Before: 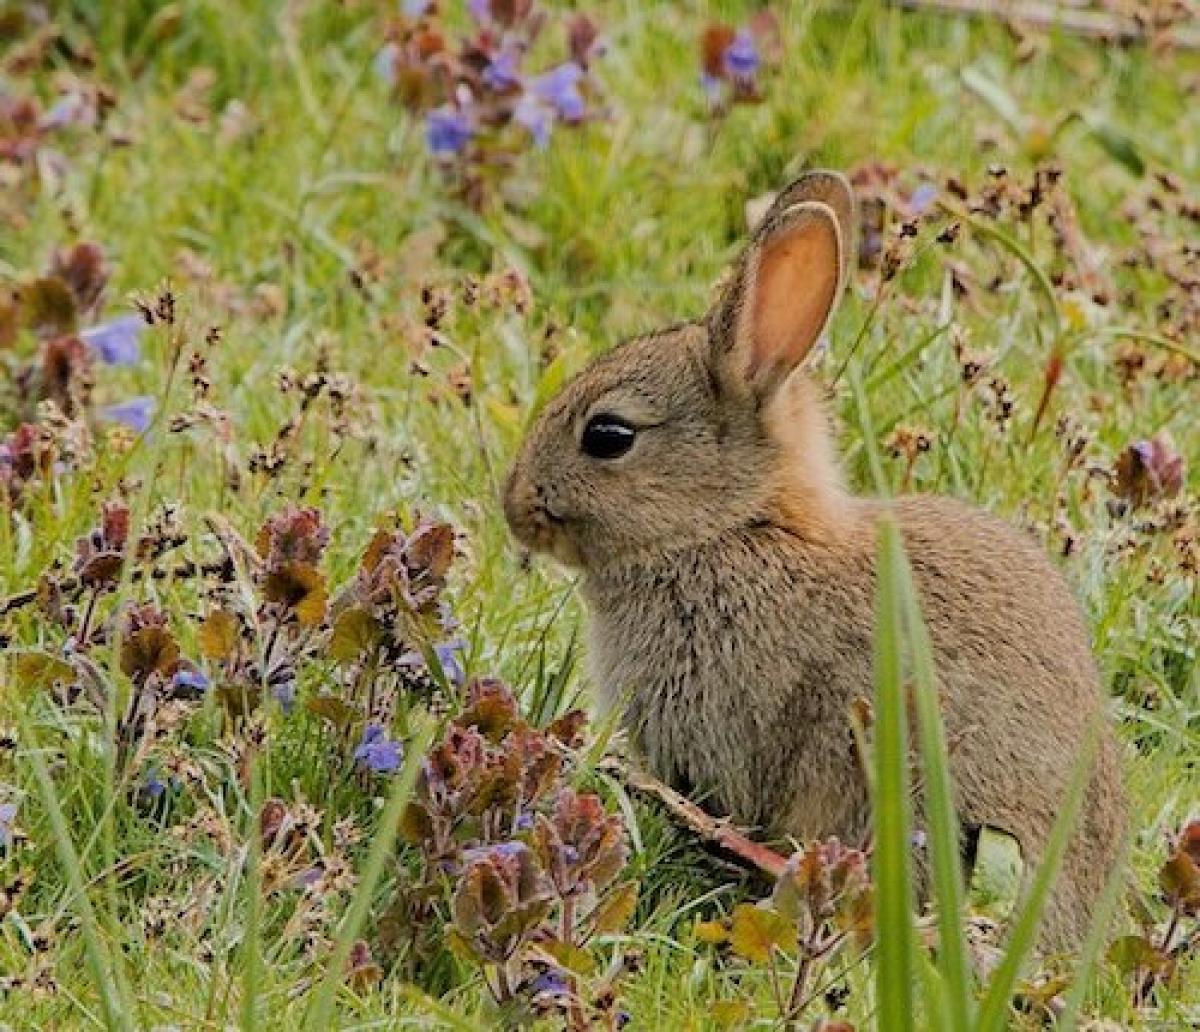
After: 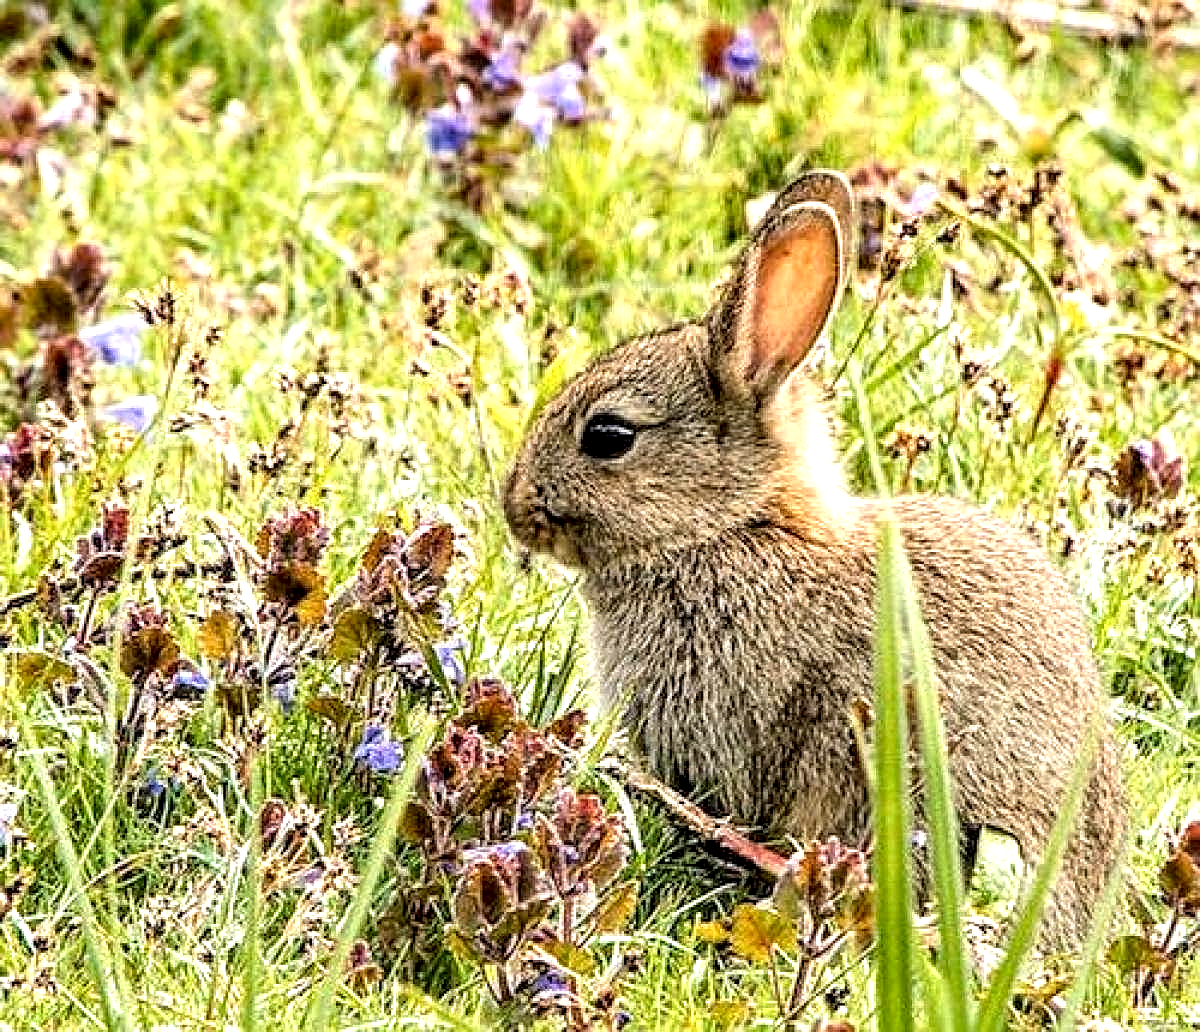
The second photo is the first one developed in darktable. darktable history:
local contrast: highlights 18%, detail 186%
exposure: black level correction 0, exposure 1.2 EV, compensate exposure bias true, compensate highlight preservation false
sharpen: on, module defaults
